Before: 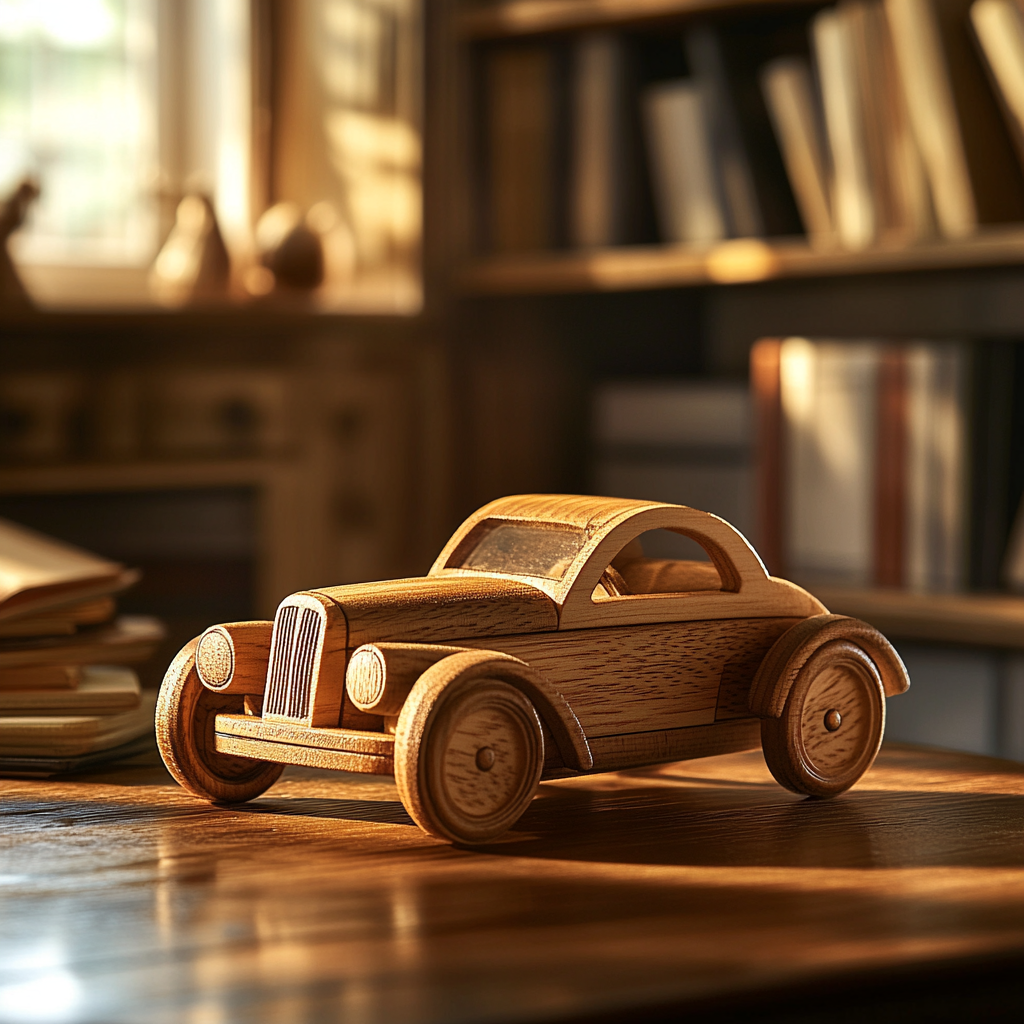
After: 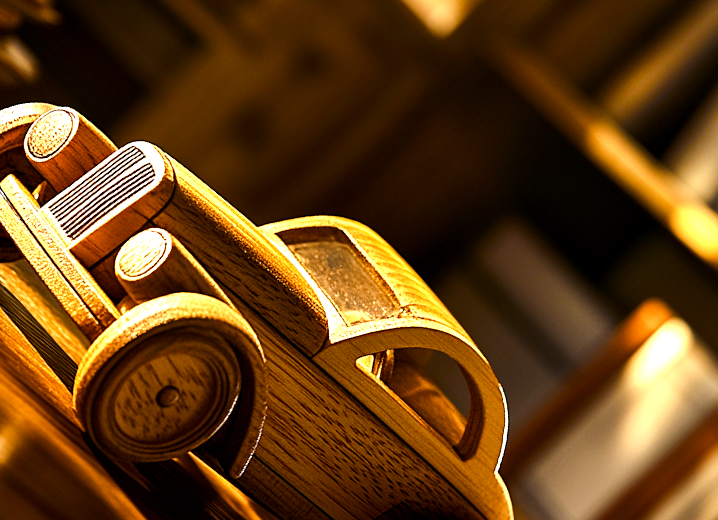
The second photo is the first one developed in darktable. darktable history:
crop and rotate: angle -45.62°, top 16.564%, right 0.839%, bottom 11.617%
exposure: black level correction 0.005, exposure 0.278 EV
color balance rgb: shadows lift › chroma 3.141%, shadows lift › hue 278.57°, perceptual saturation grading › global saturation 26.17%, perceptual saturation grading › highlights -28.697%, perceptual saturation grading › mid-tones 15.188%, perceptual saturation grading › shadows 33.386%, perceptual brilliance grading › highlights 18.064%, perceptual brilliance grading › mid-tones 31.151%, perceptual brilliance grading › shadows -31.165%, global vibrance 20.639%
